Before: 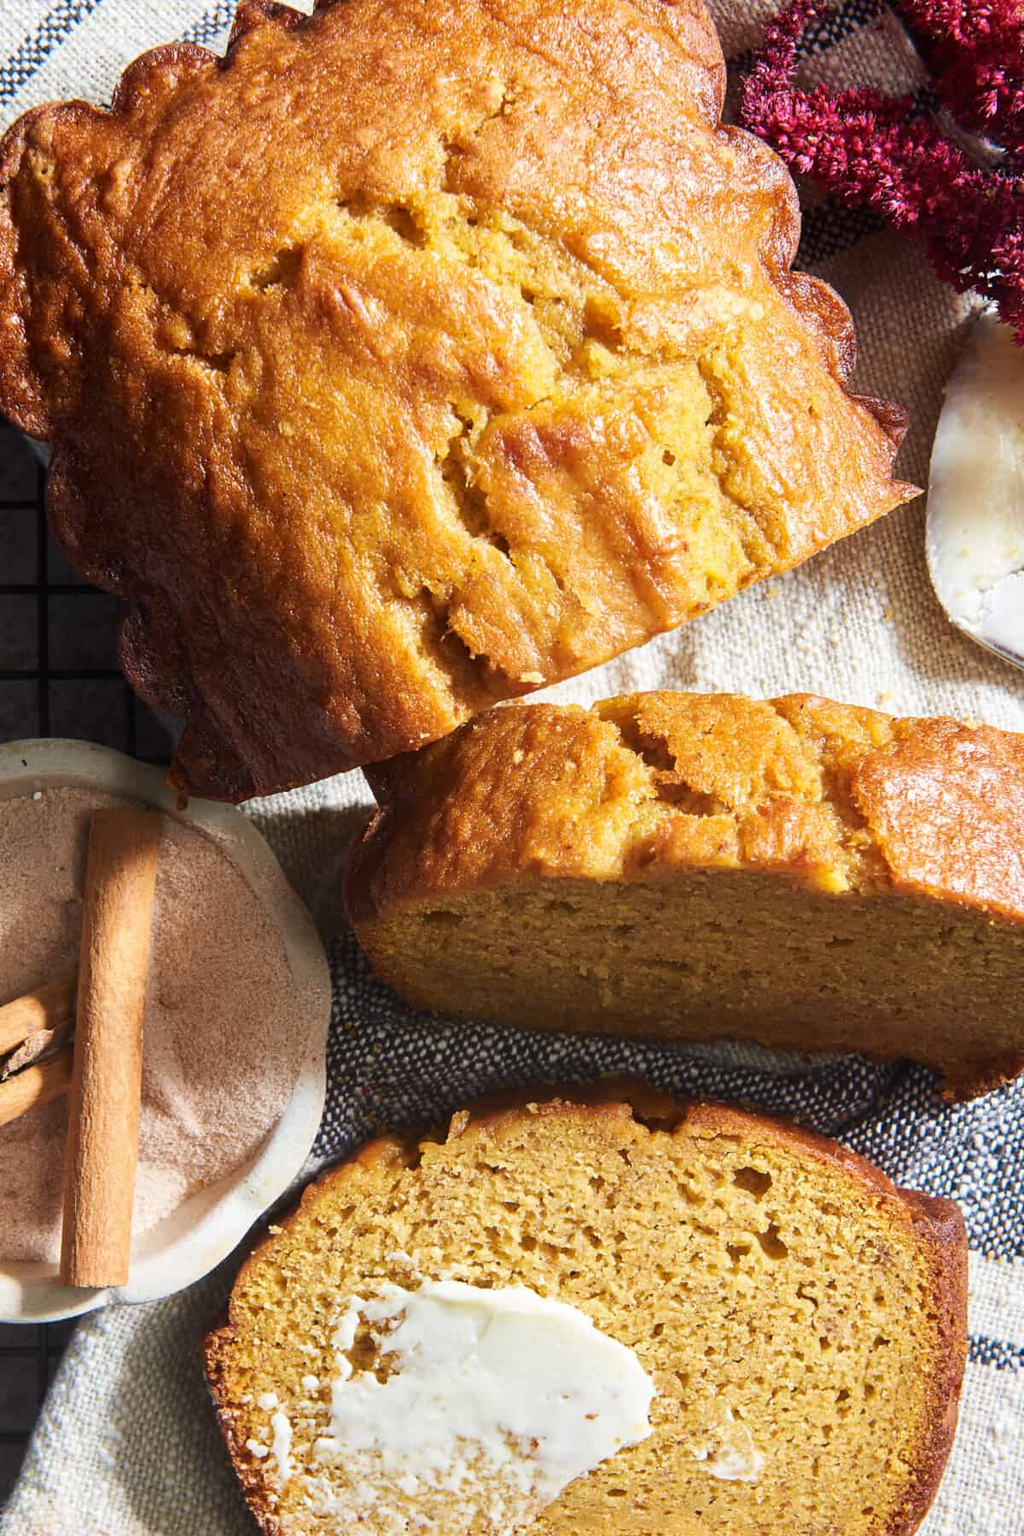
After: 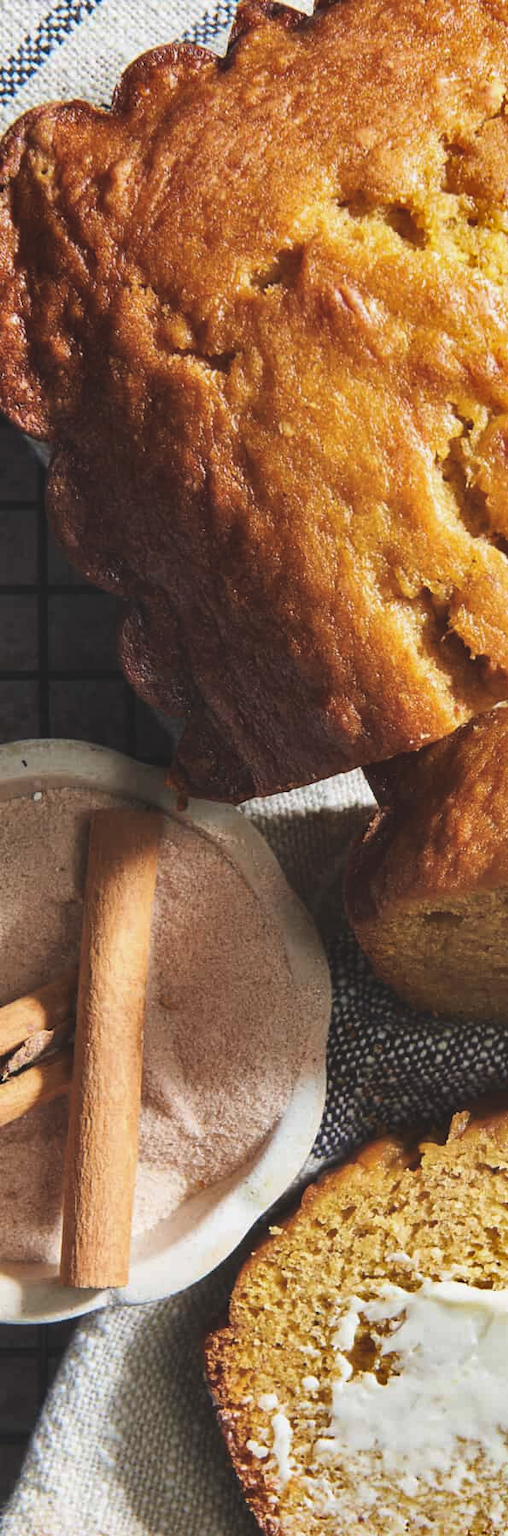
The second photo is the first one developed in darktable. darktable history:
shadows and highlights: low approximation 0.01, soften with gaussian
crop and rotate: left 0.013%, top 0%, right 50.389%
exposure: black level correction -0.015, exposure -0.515 EV, compensate exposure bias true, compensate highlight preservation false
tone equalizer: -8 EV -0.385 EV, -7 EV -0.371 EV, -6 EV -0.362 EV, -5 EV -0.199 EV, -3 EV 0.226 EV, -2 EV 0.307 EV, -1 EV 0.382 EV, +0 EV 0.421 EV
